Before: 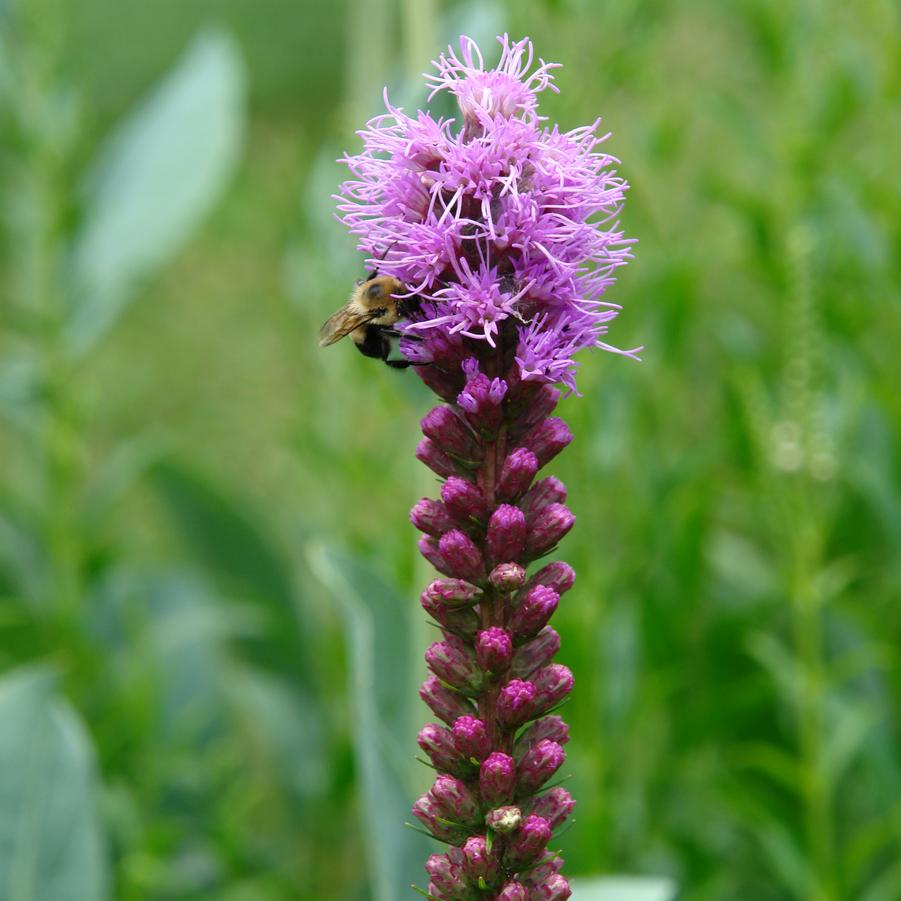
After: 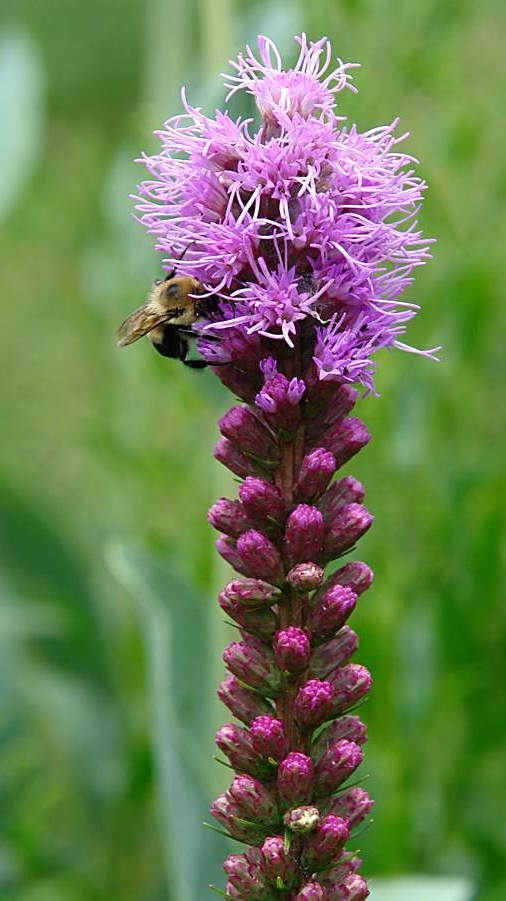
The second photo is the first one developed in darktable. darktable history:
crop and rotate: left 22.516%, right 21.234%
sharpen: on, module defaults
